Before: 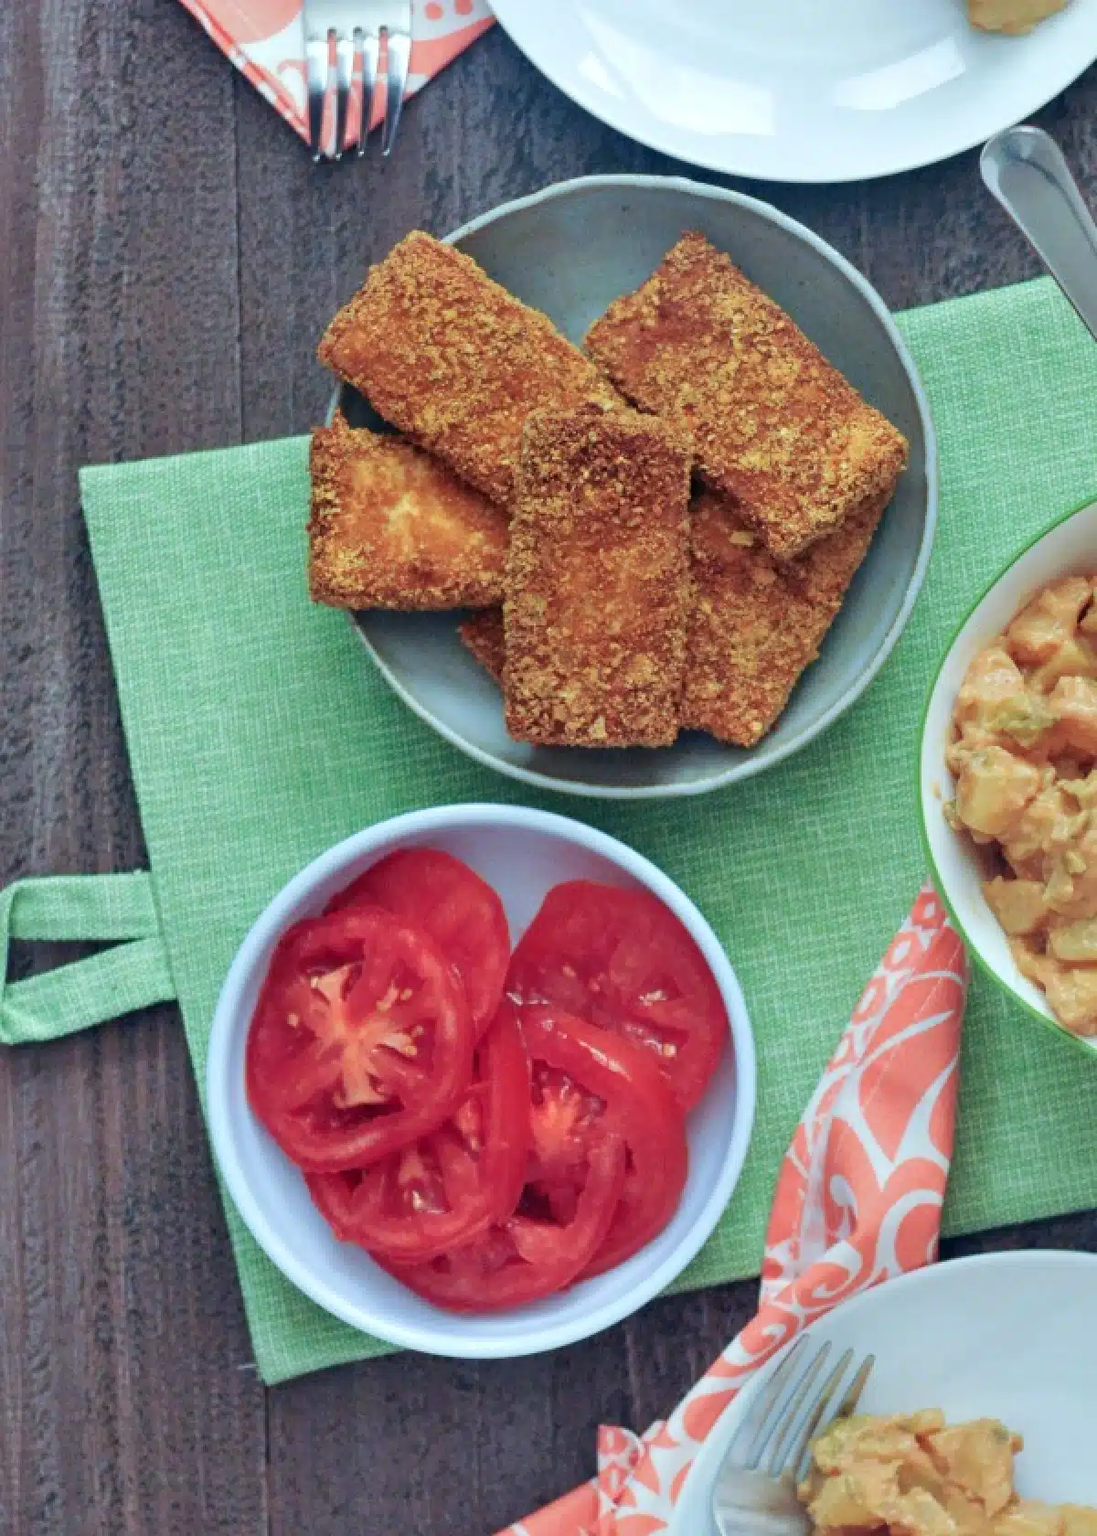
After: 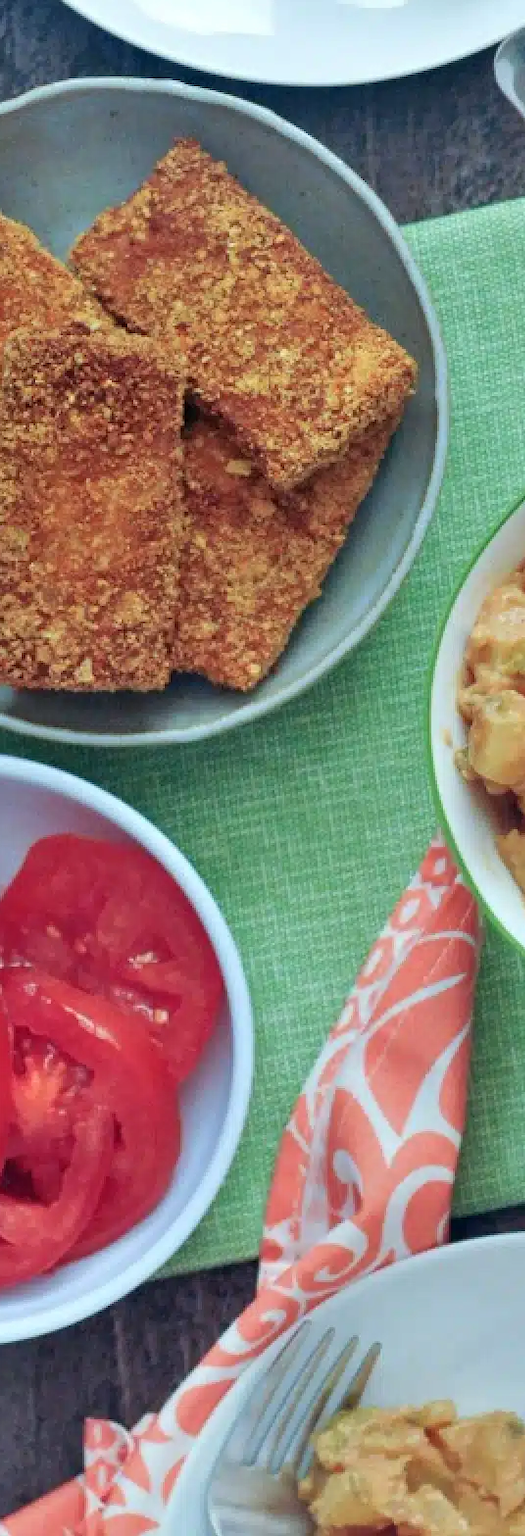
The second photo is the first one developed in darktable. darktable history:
shadows and highlights: soften with gaussian
crop: left 47.394%, top 6.694%, right 7.928%
